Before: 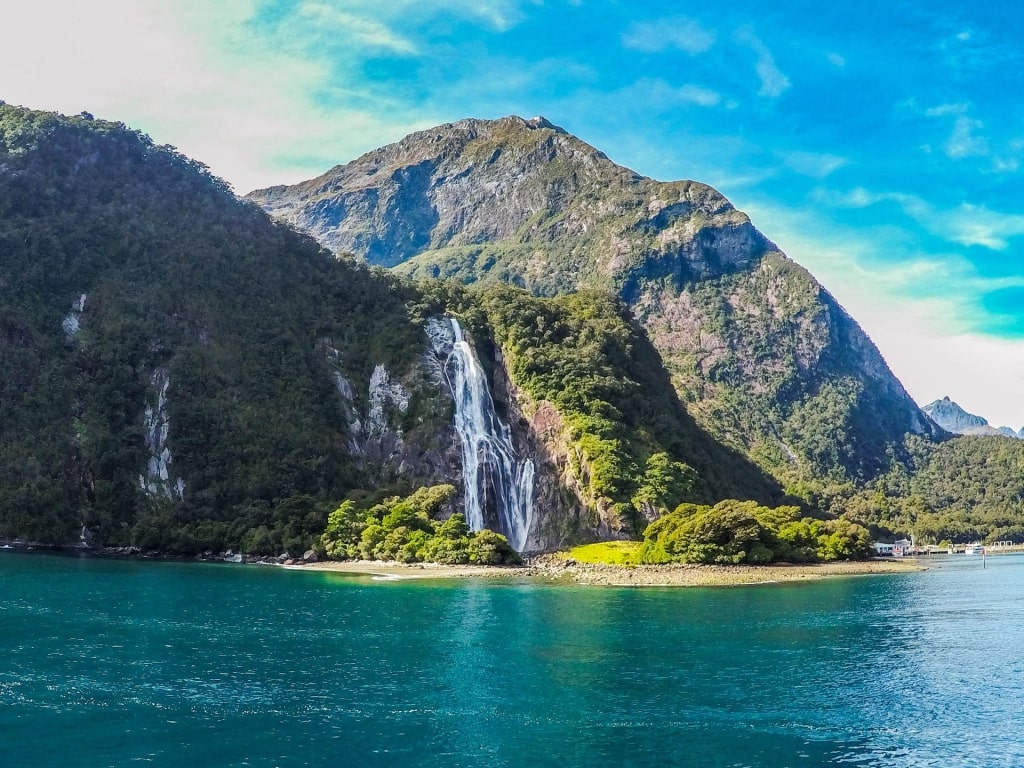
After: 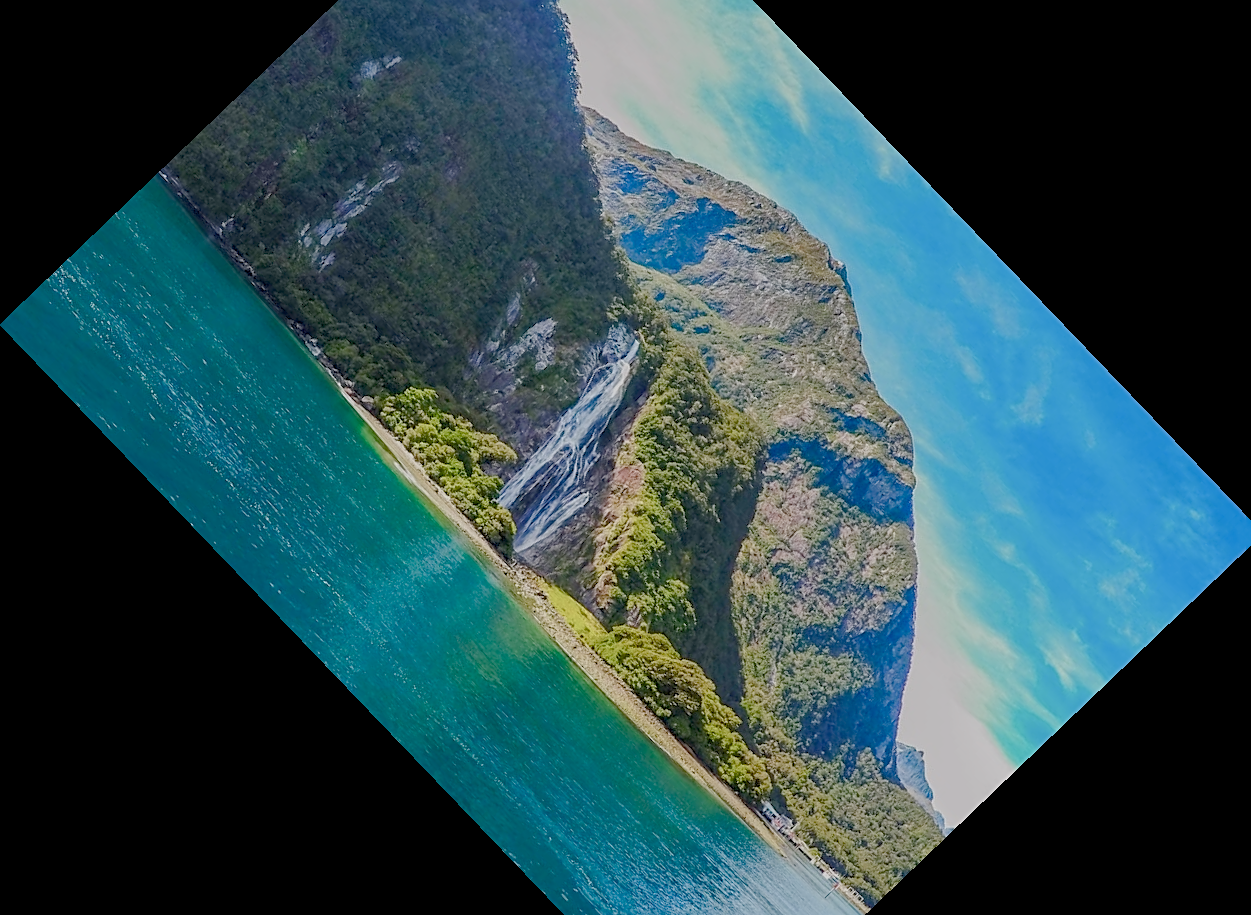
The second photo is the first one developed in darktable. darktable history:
color balance rgb: shadows lift › chroma 1%, shadows lift › hue 113°, highlights gain › chroma 0.2%, highlights gain › hue 333°, perceptual saturation grading › global saturation 20%, perceptual saturation grading › highlights -50%, perceptual saturation grading › shadows 25%, contrast -30%
crop and rotate: angle -46.26°, top 16.234%, right 0.912%, bottom 11.704%
sharpen: on, module defaults
